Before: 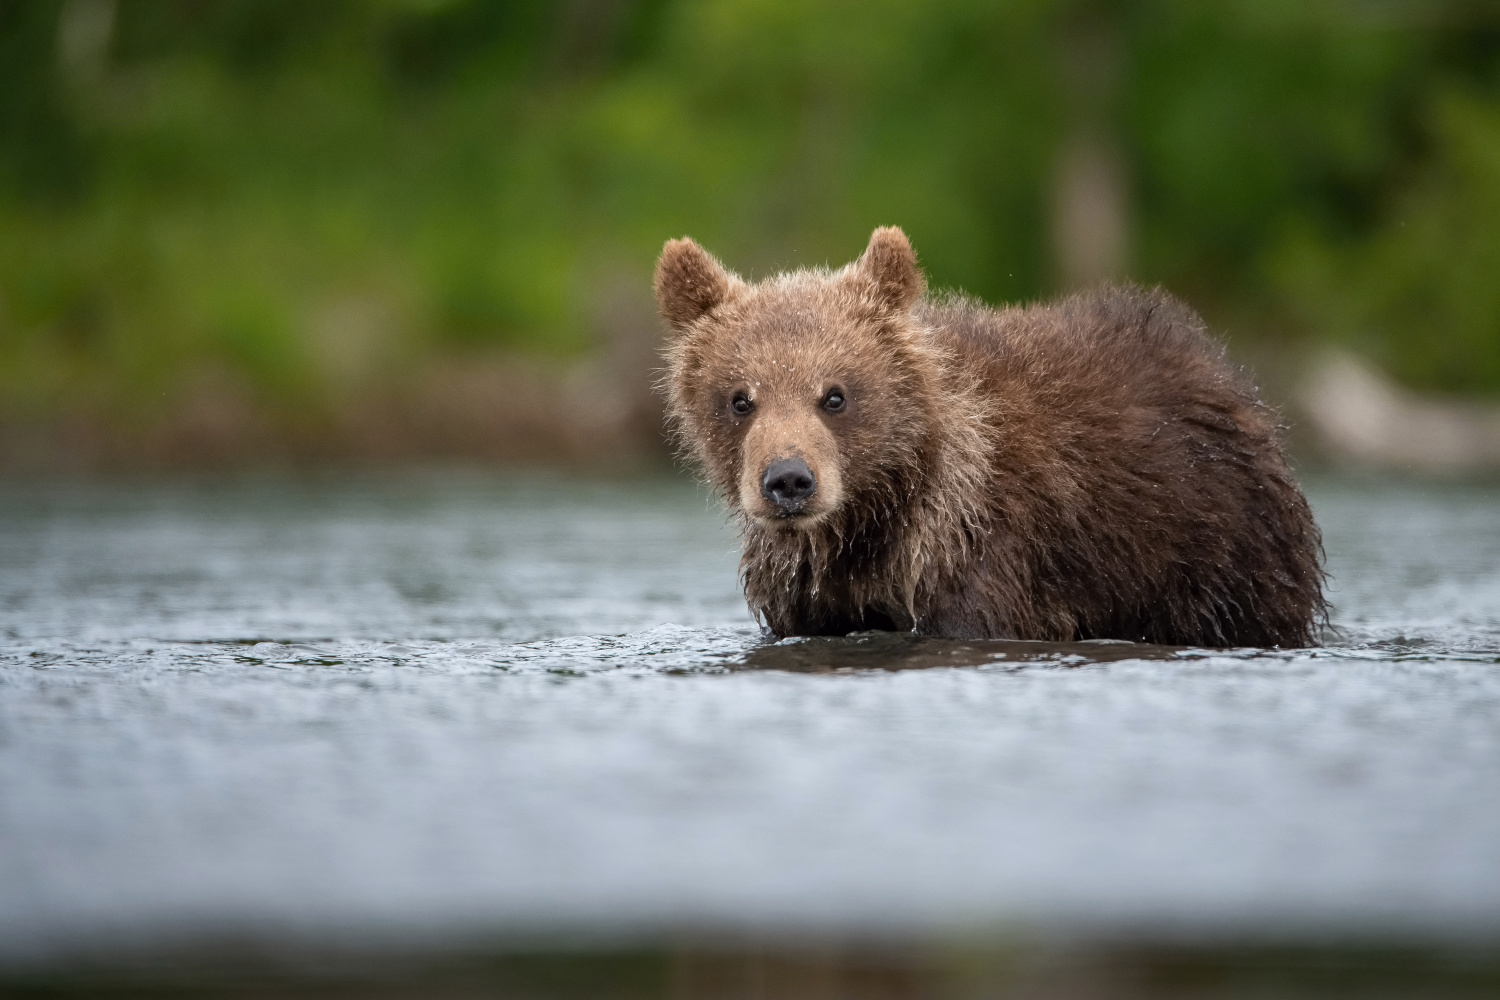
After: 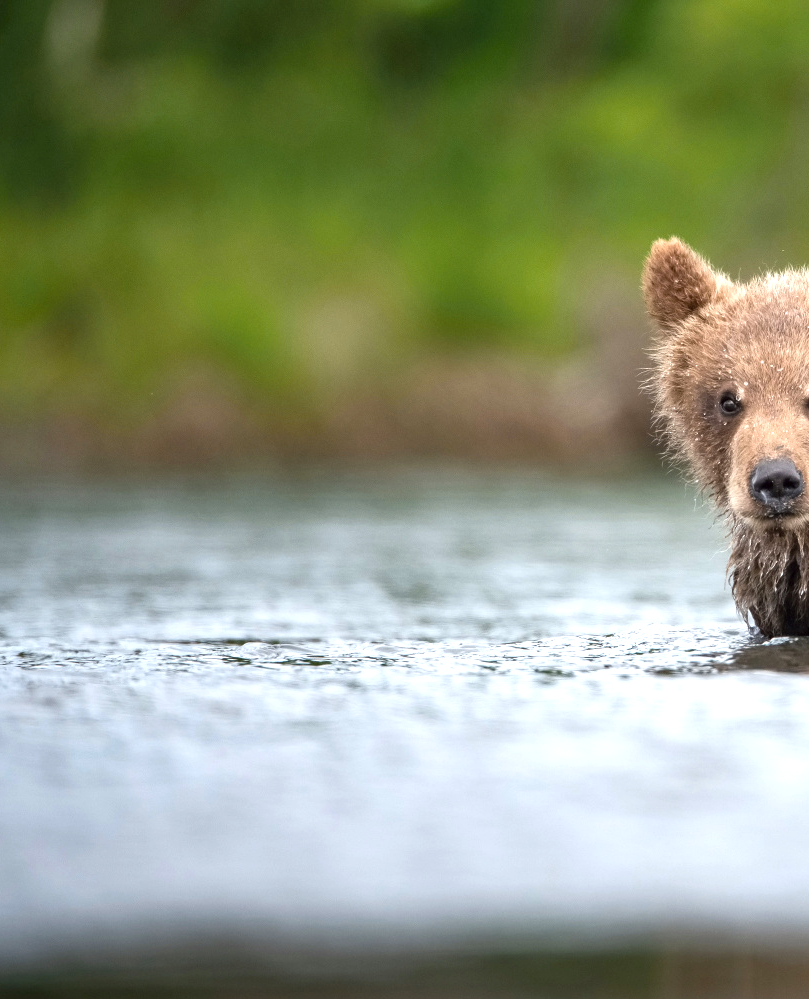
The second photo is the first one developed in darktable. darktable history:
exposure: exposure 0.767 EV, compensate highlight preservation false
crop: left 0.853%, right 45.201%, bottom 0.09%
color balance rgb: shadows lift › chroma 1.504%, shadows lift › hue 258.52°, perceptual saturation grading › global saturation 0.938%
